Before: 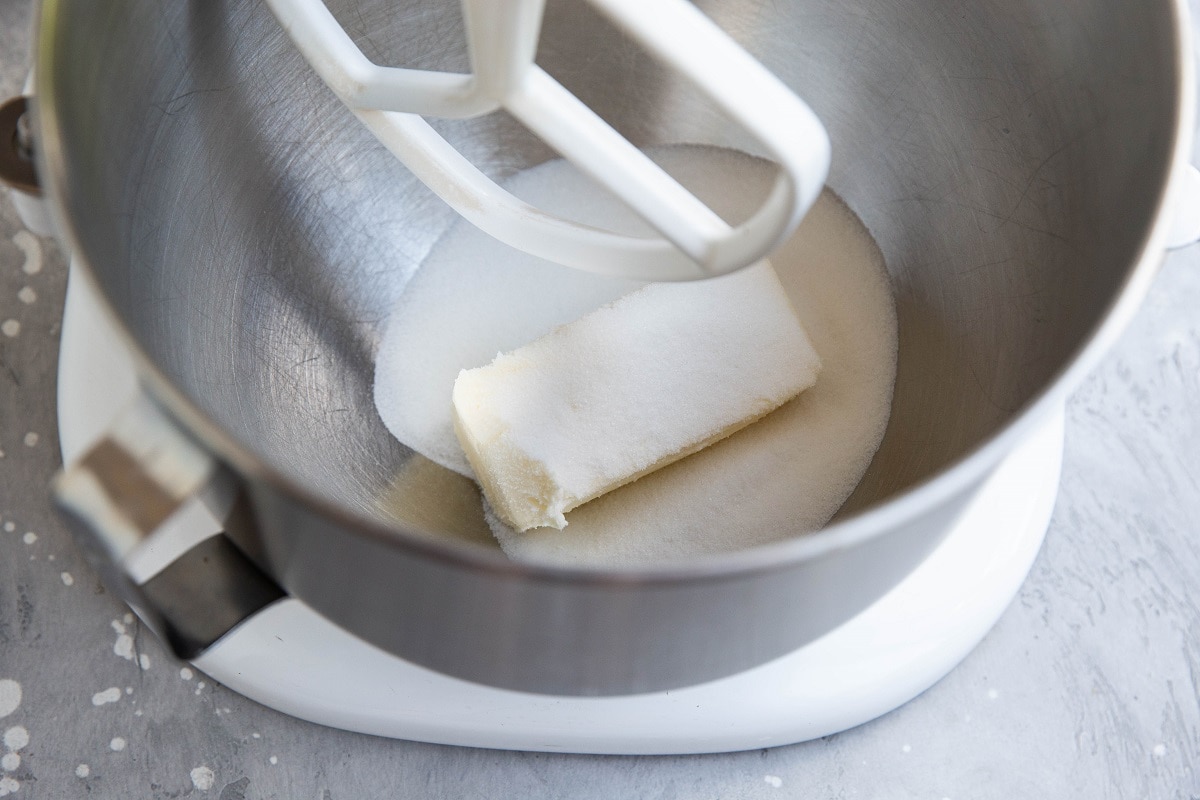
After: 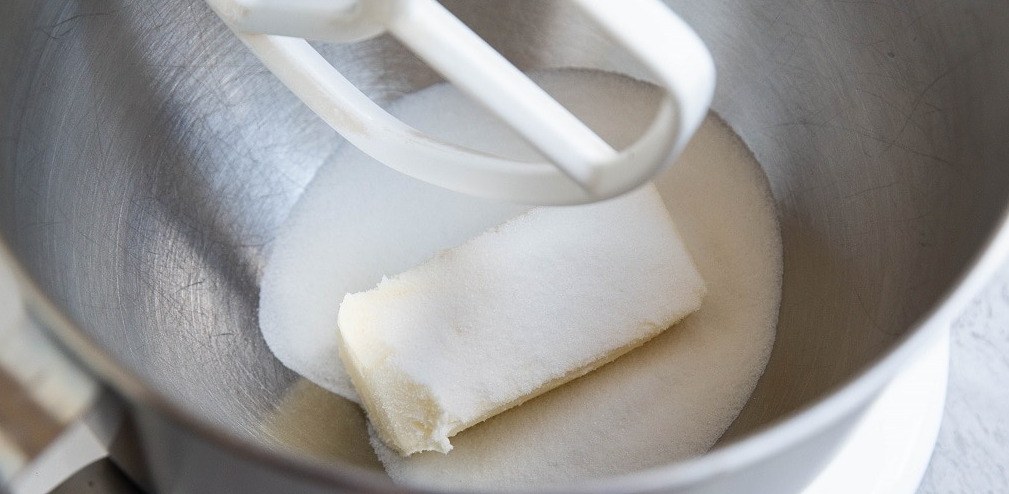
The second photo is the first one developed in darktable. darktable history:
crop and rotate: left 9.656%, top 9.553%, right 6.204%, bottom 28.645%
